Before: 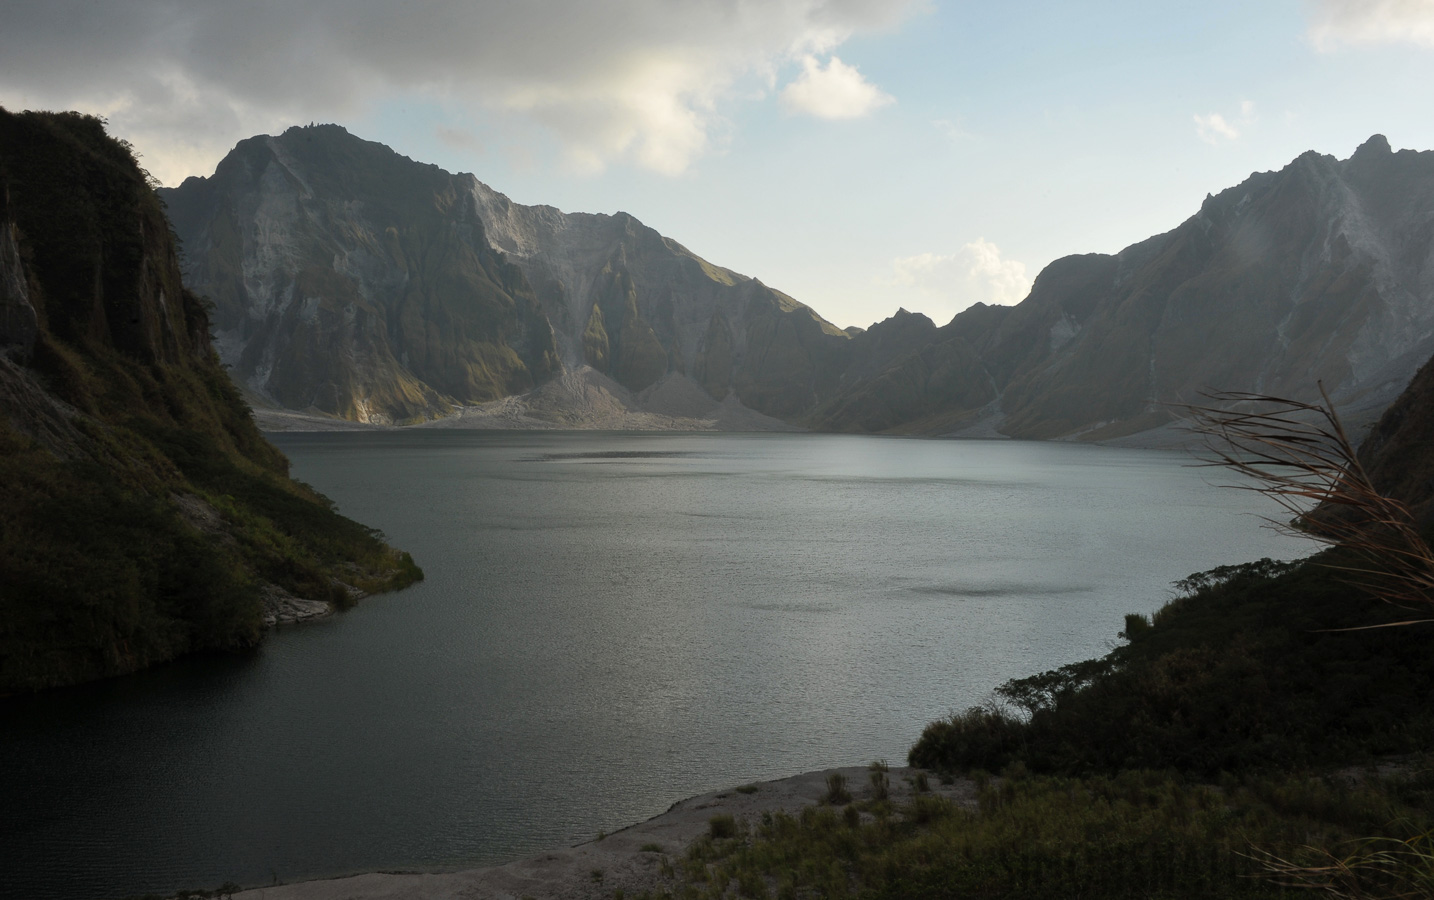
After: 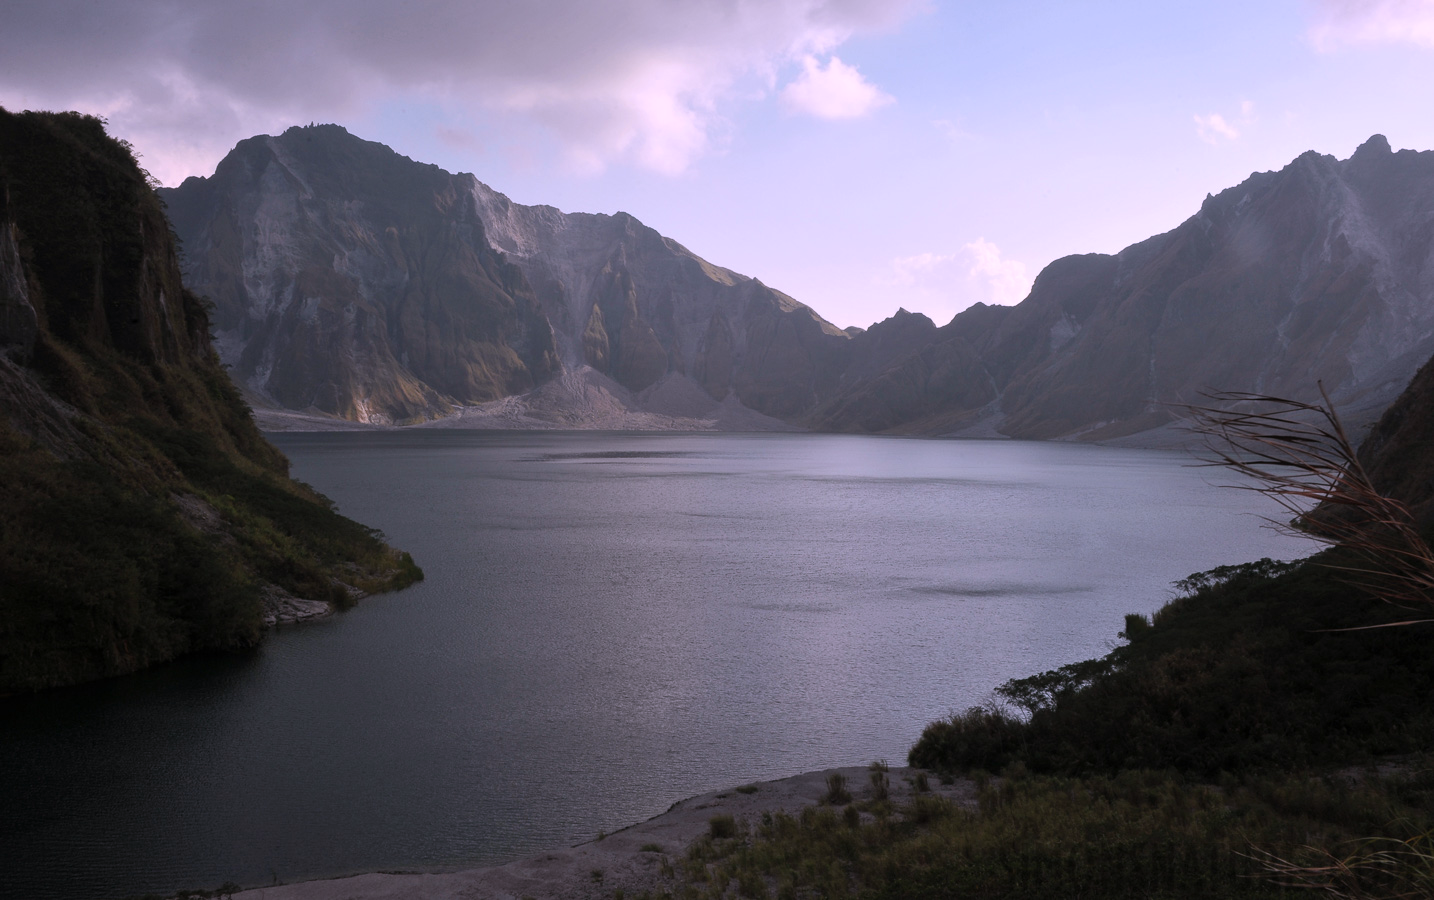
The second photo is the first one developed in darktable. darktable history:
color correction: highlights a* 15.24, highlights b* -24.55
